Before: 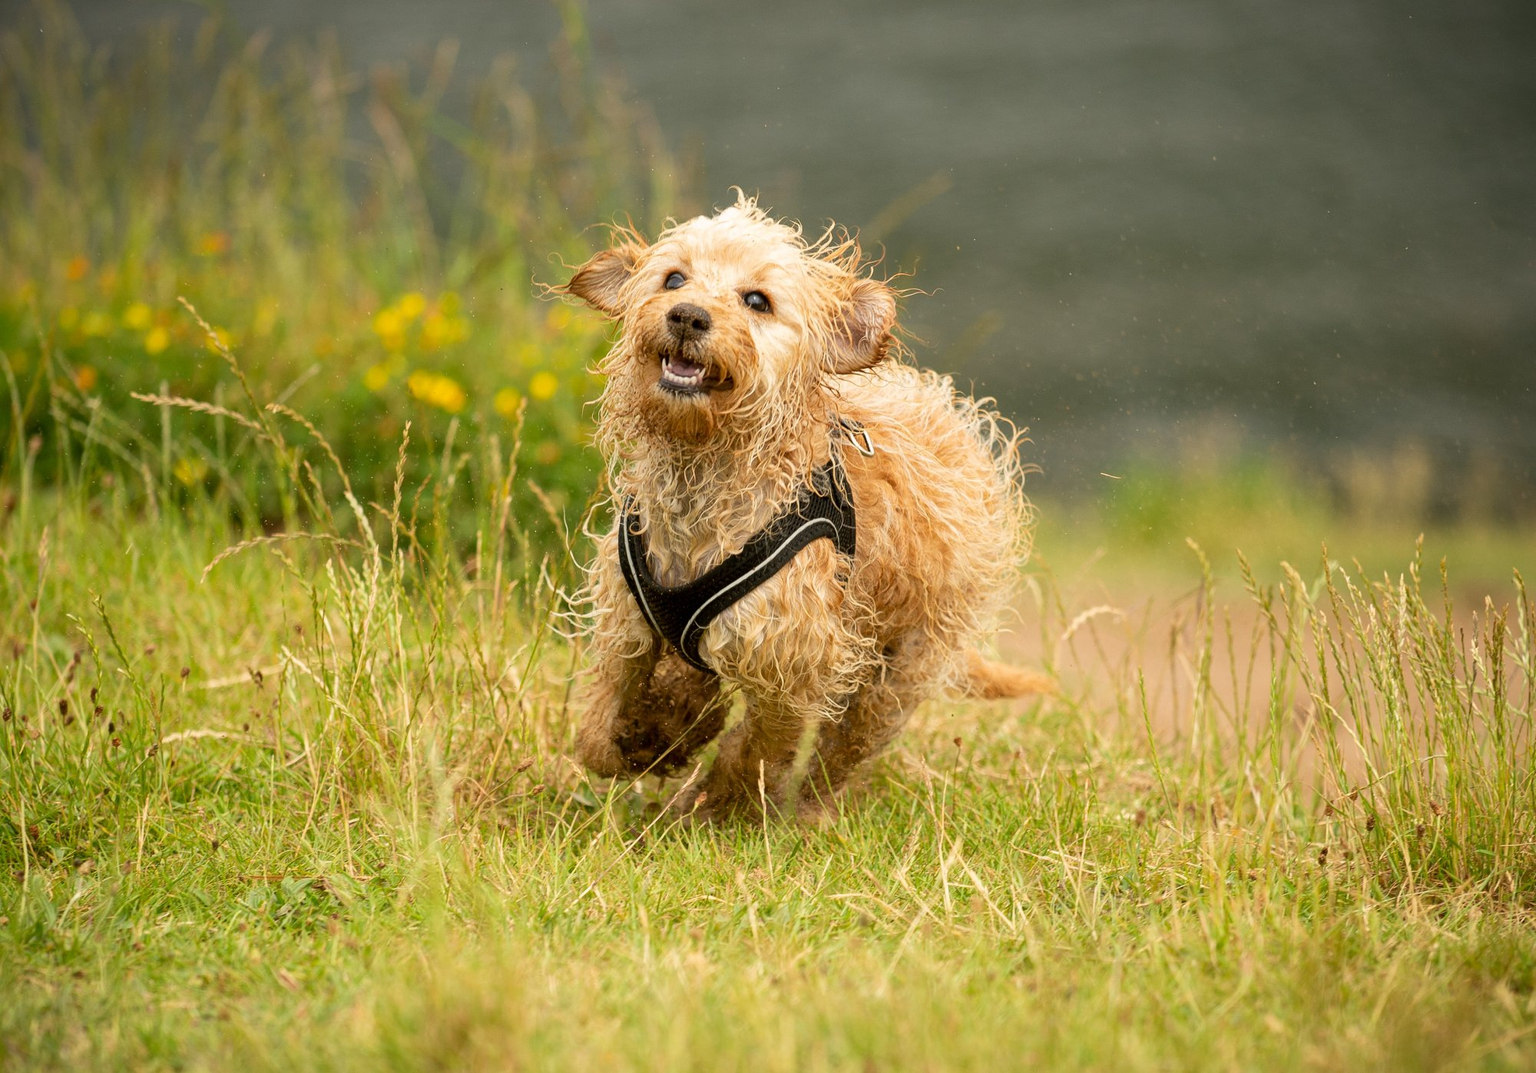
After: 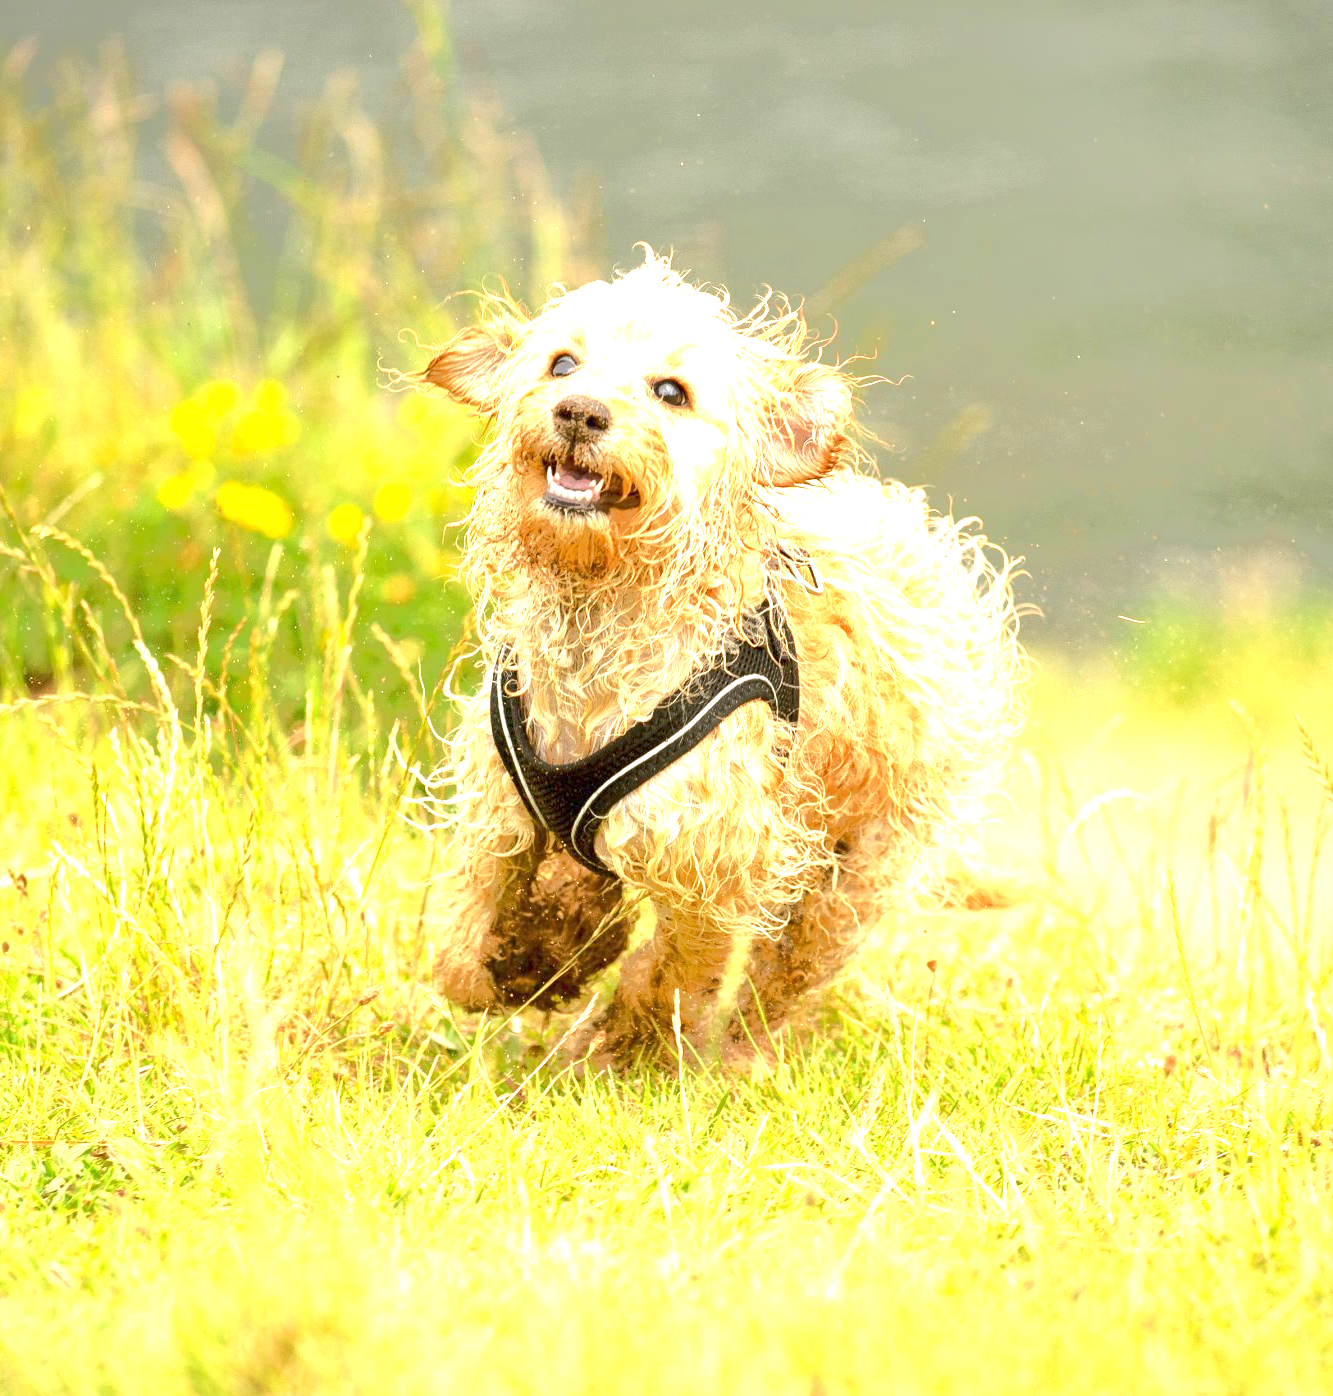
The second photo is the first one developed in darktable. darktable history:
crop and rotate: left 15.754%, right 17.579%
tone equalizer: -7 EV -0.63 EV, -6 EV 1 EV, -5 EV -0.45 EV, -4 EV 0.43 EV, -3 EV 0.41 EV, -2 EV 0.15 EV, -1 EV -0.15 EV, +0 EV -0.39 EV, smoothing diameter 25%, edges refinement/feathering 10, preserve details guided filter
exposure: exposure 2 EV, compensate highlight preservation false
